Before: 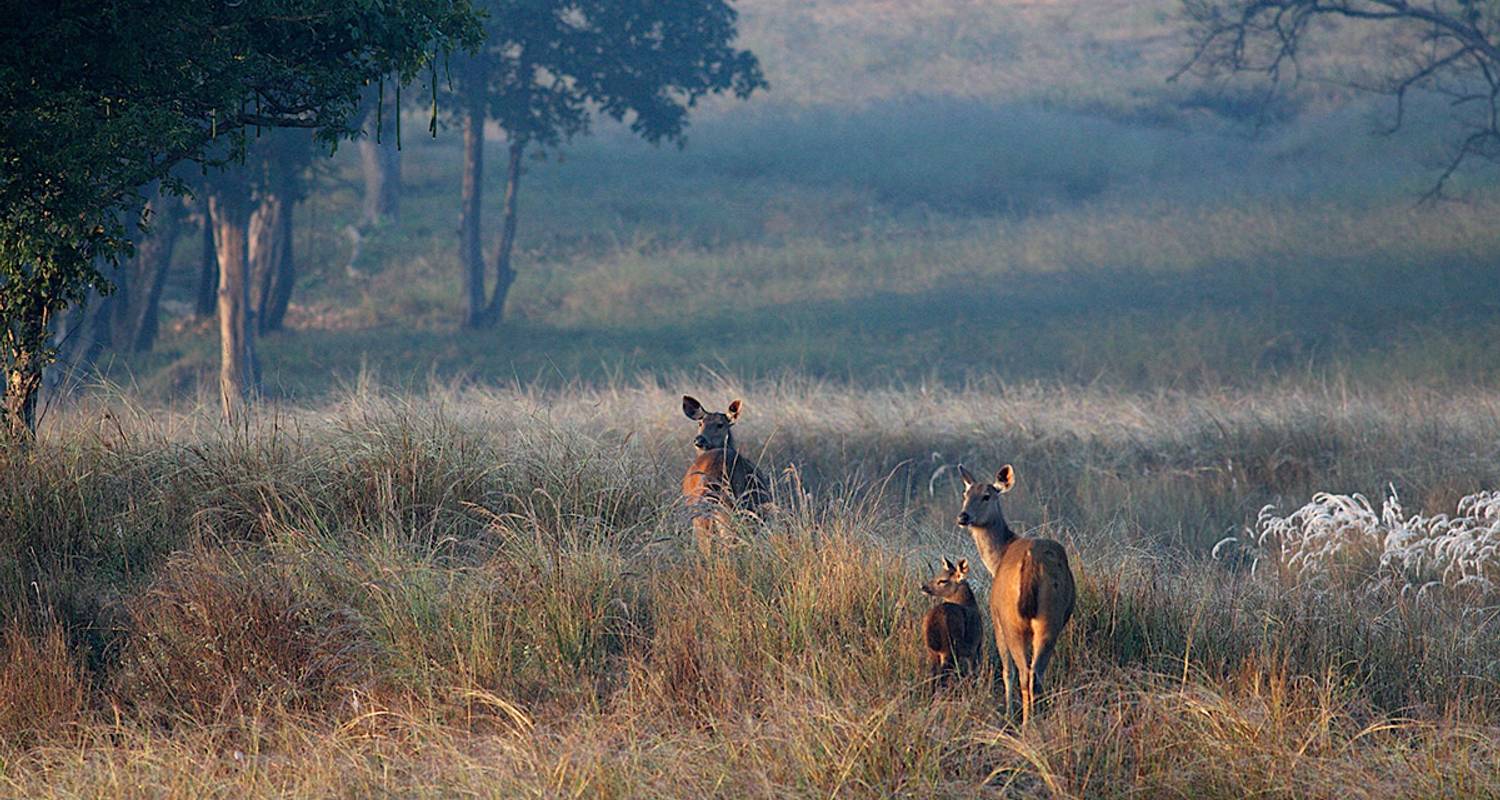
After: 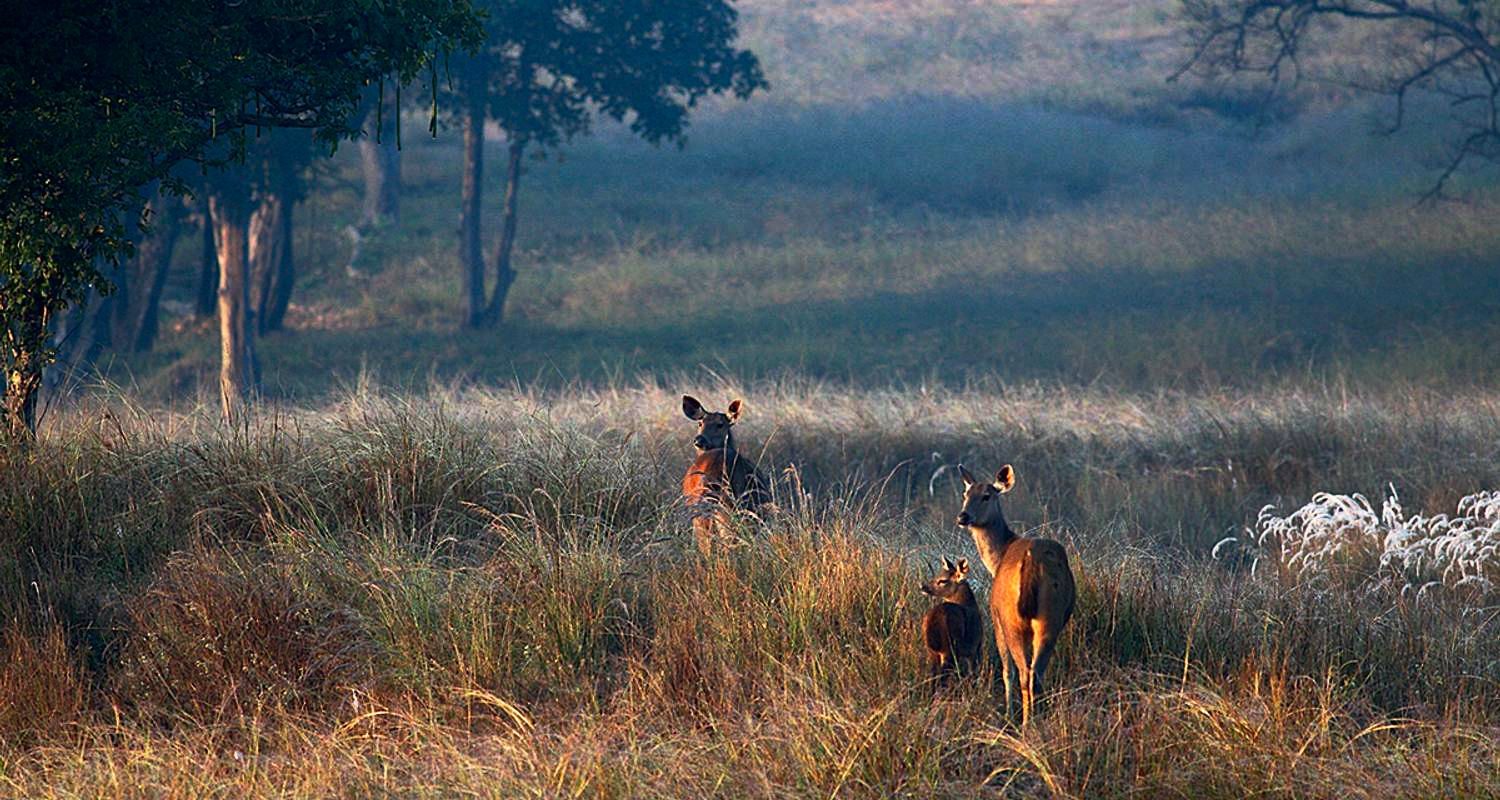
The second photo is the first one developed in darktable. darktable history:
contrast brightness saturation: contrast 0.135, brightness -0.062, saturation 0.157
base curve: curves: ch0 [(0, 0) (0.257, 0.25) (0.482, 0.586) (0.757, 0.871) (1, 1)], preserve colors none
